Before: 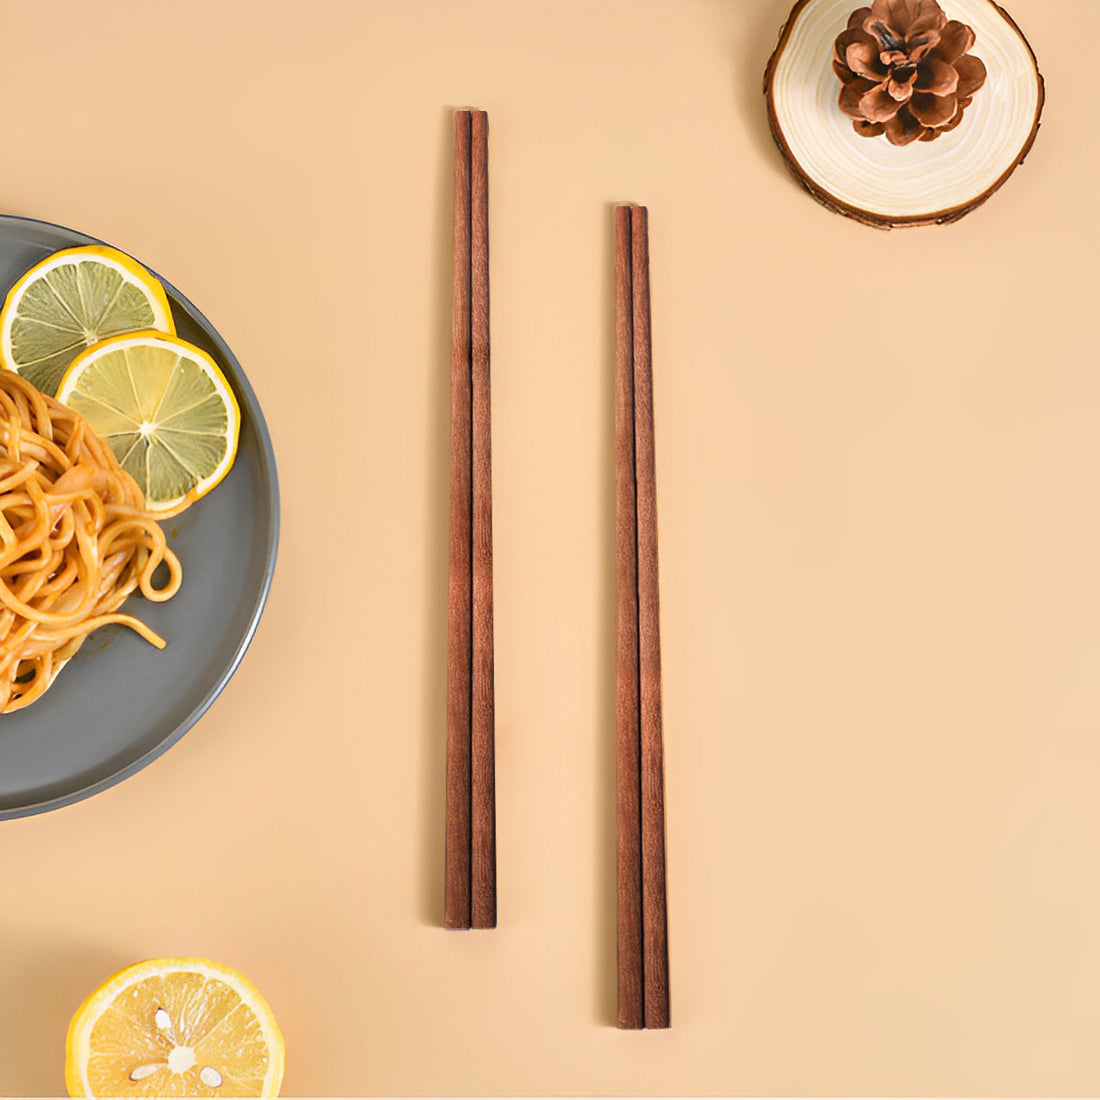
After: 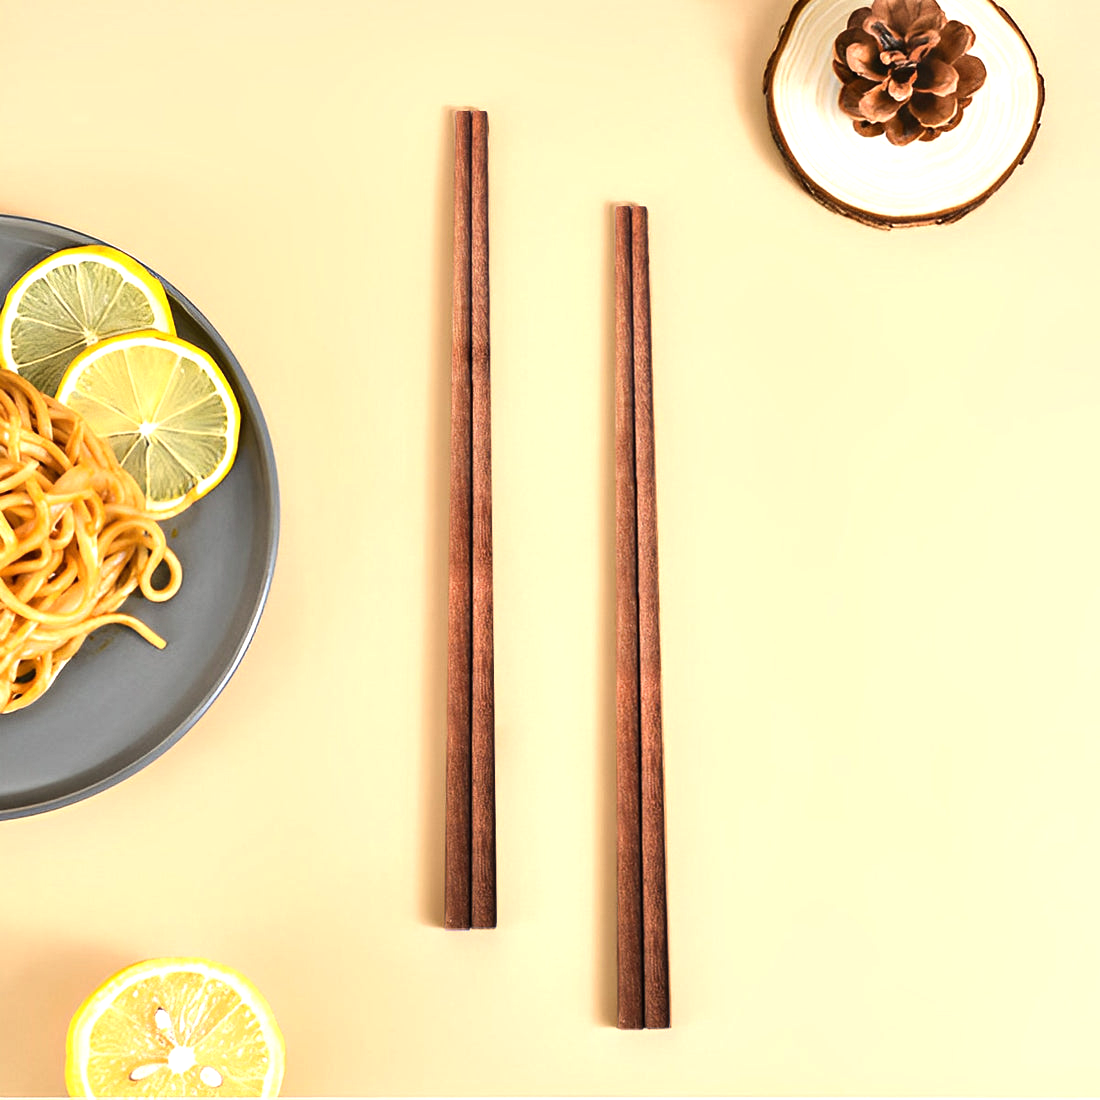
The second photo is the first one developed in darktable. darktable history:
tone equalizer: -8 EV -0.758 EV, -7 EV -0.681 EV, -6 EV -0.606 EV, -5 EV -0.372 EV, -3 EV 0.373 EV, -2 EV 0.6 EV, -1 EV 0.678 EV, +0 EV 0.736 EV, edges refinement/feathering 500, mask exposure compensation -1.57 EV, preserve details no
